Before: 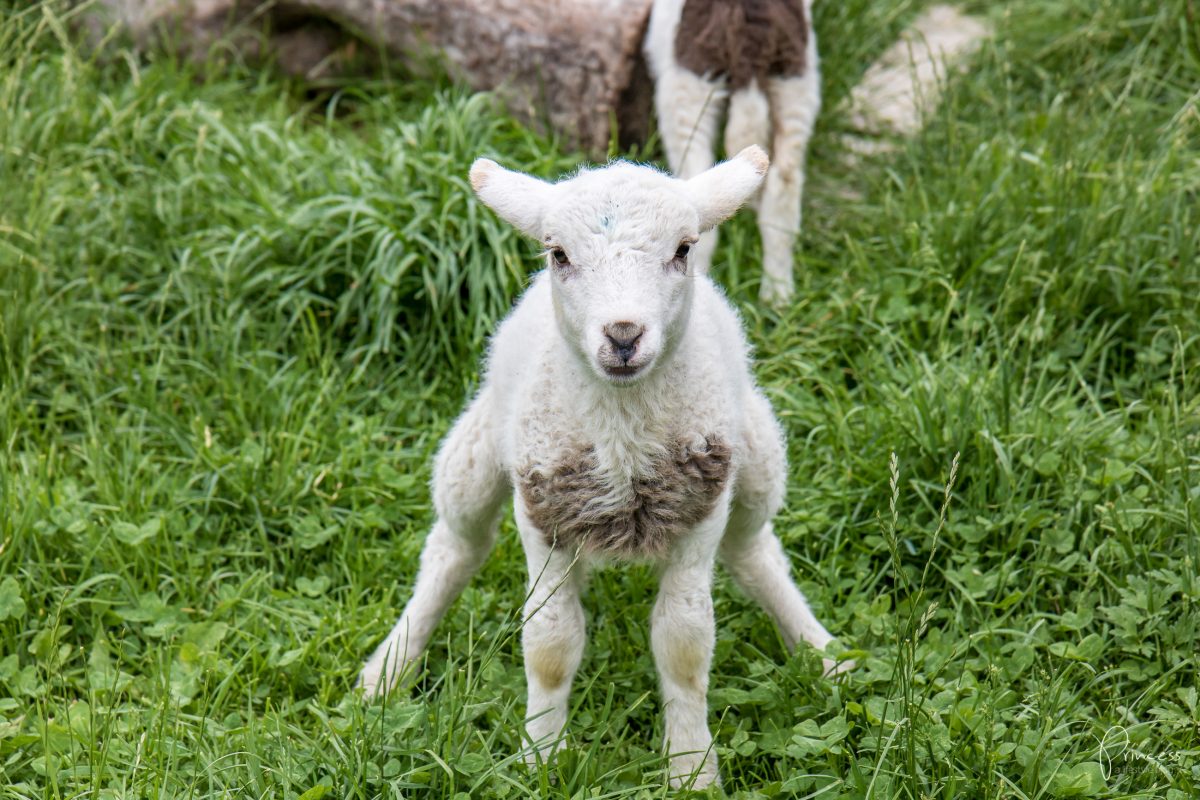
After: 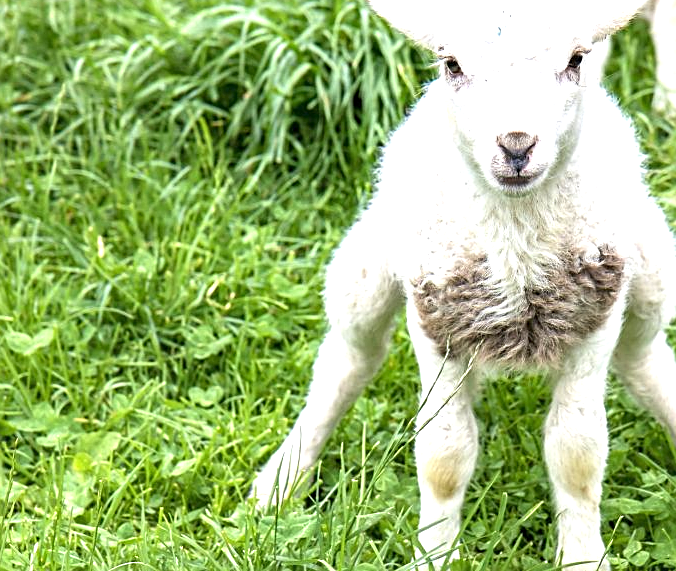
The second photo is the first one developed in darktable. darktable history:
crop: left 8.966%, top 23.852%, right 34.699%, bottom 4.703%
sharpen: on, module defaults
exposure: black level correction 0, exposure 1.1 EV, compensate exposure bias true, compensate highlight preservation false
